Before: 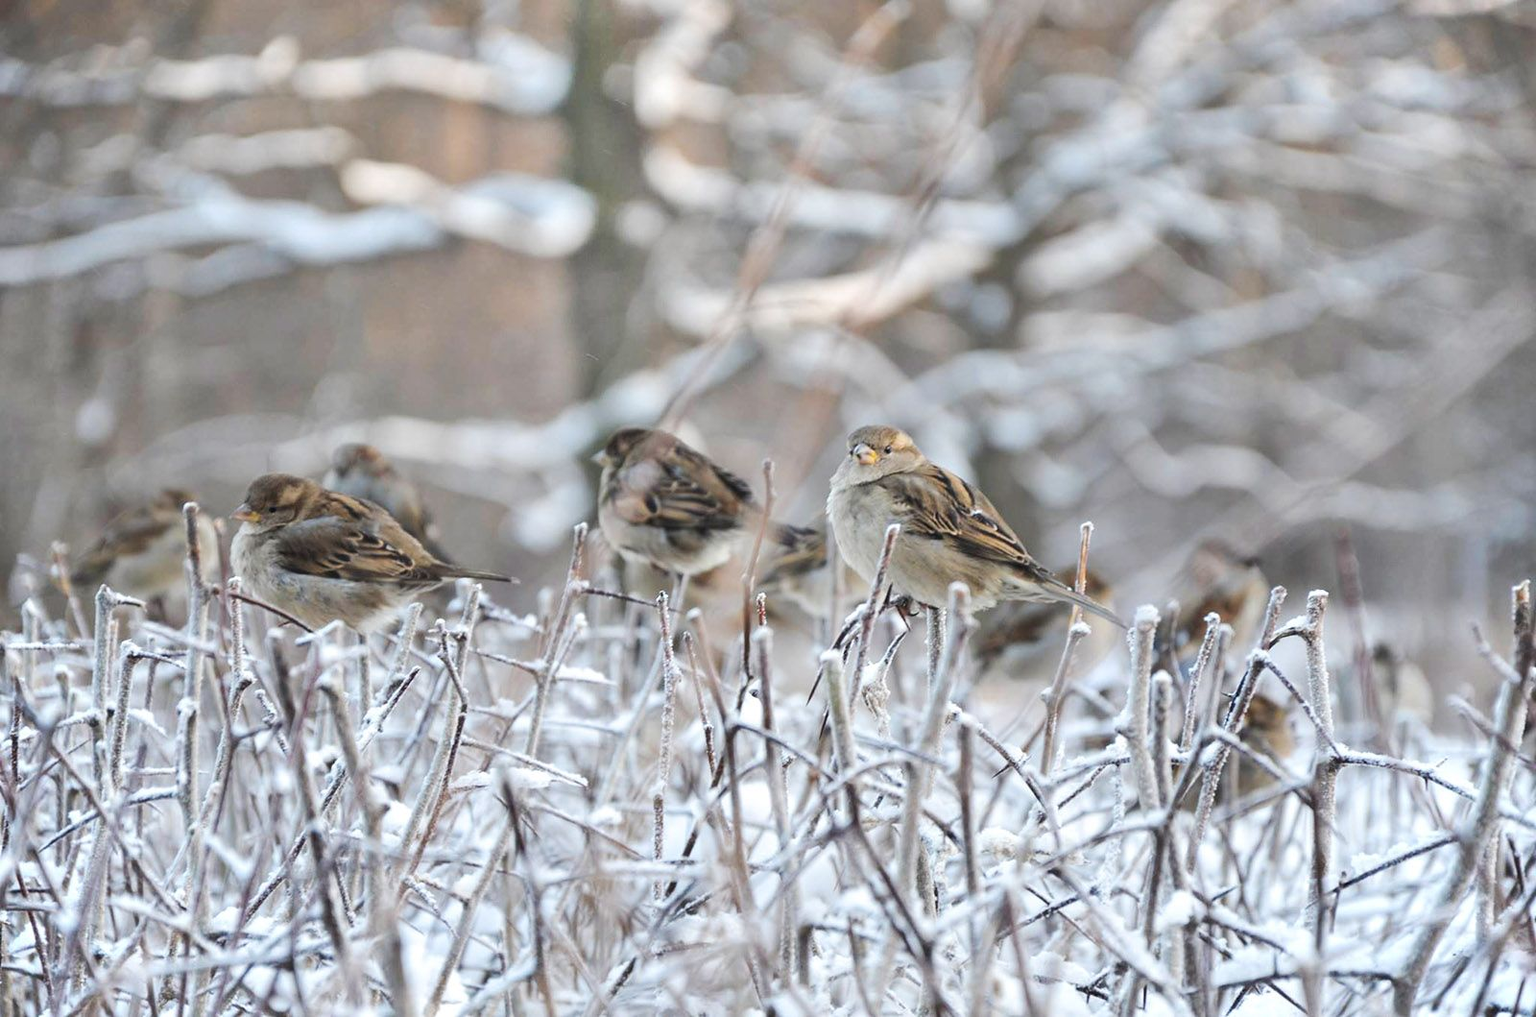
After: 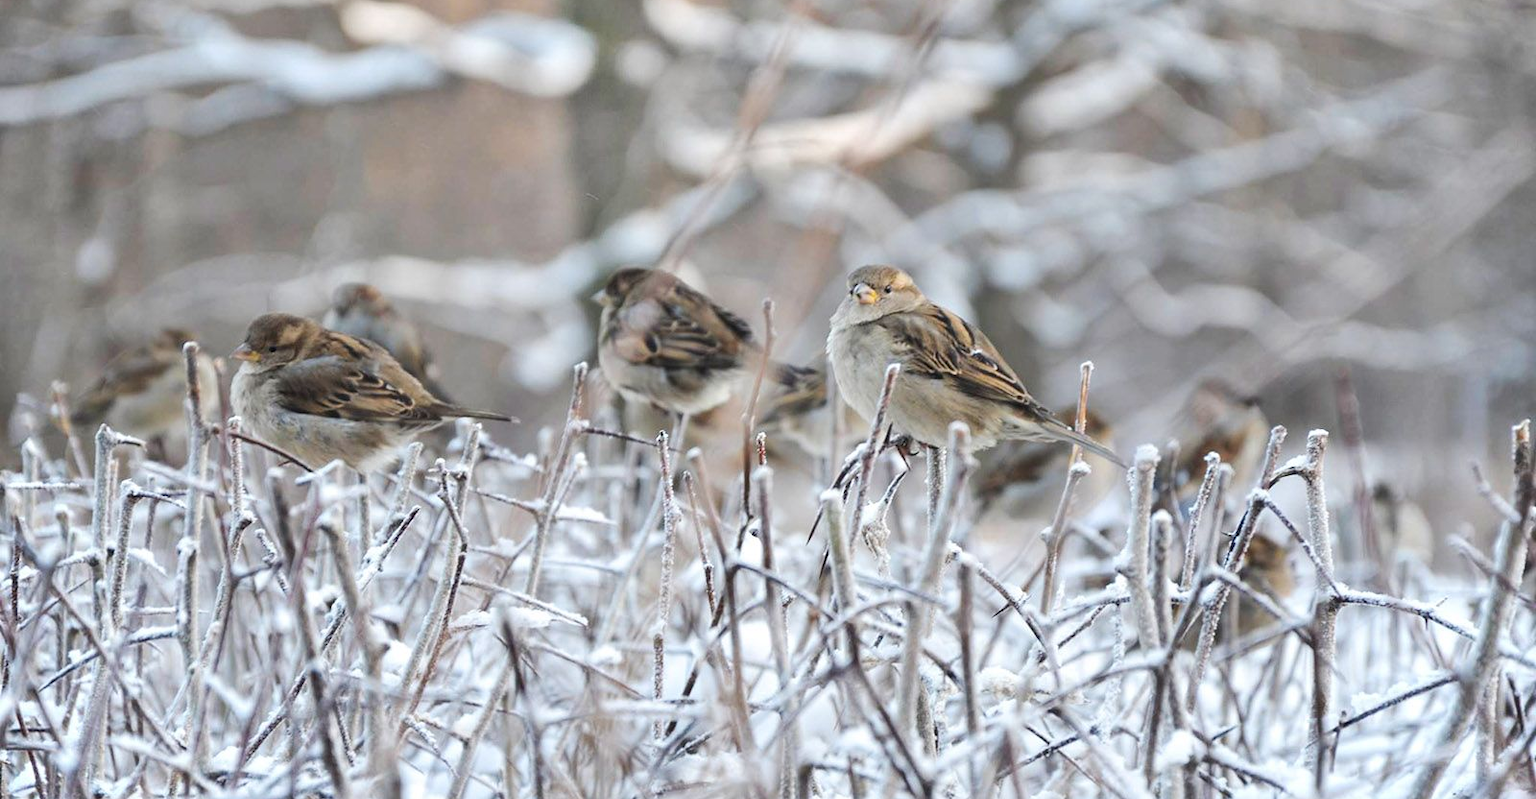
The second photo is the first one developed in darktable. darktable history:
crop and rotate: top 15.813%, bottom 5.491%
